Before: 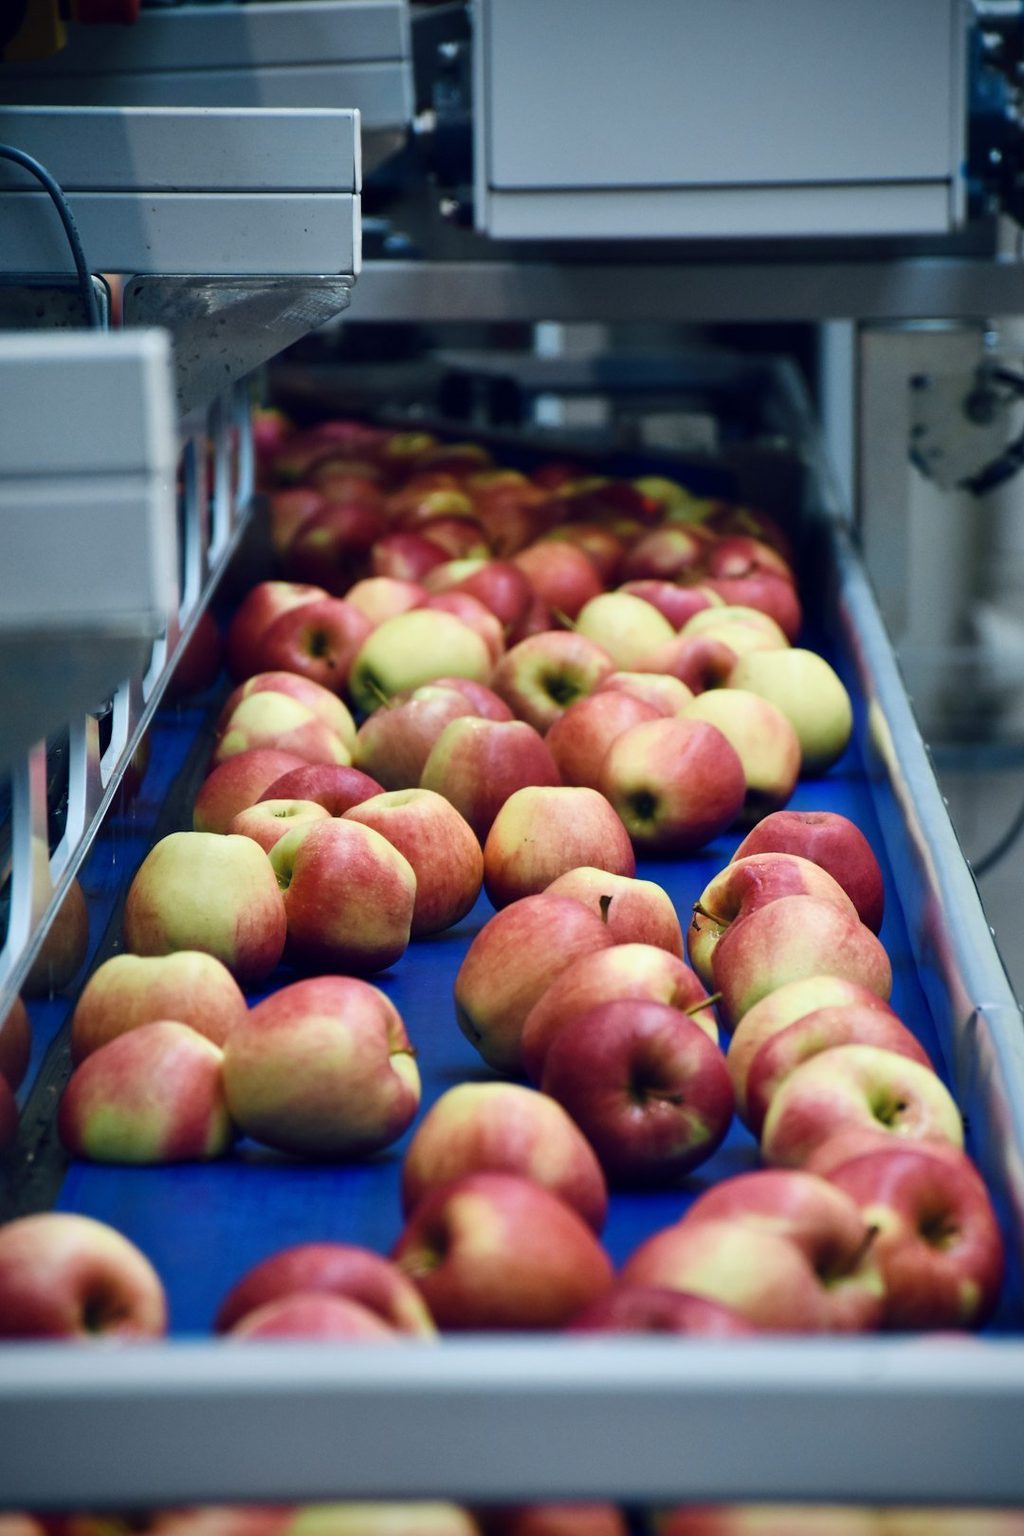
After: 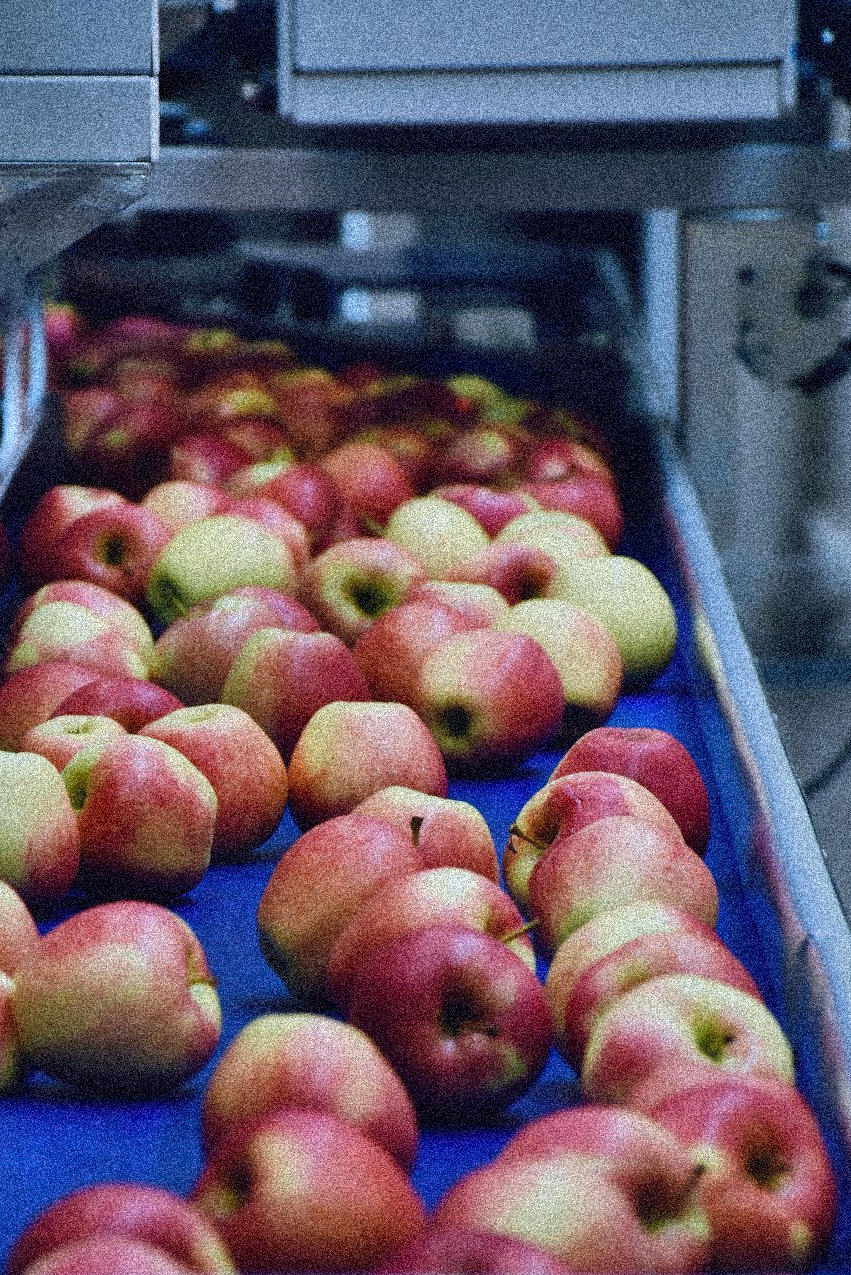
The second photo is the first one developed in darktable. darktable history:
white balance: red 0.967, blue 1.119, emerald 0.756
grain: coarseness 3.75 ISO, strength 100%, mid-tones bias 0%
shadows and highlights: shadows 80.73, white point adjustment -9.07, highlights -61.46, soften with gaussian
crop and rotate: left 20.74%, top 7.912%, right 0.375%, bottom 13.378%
